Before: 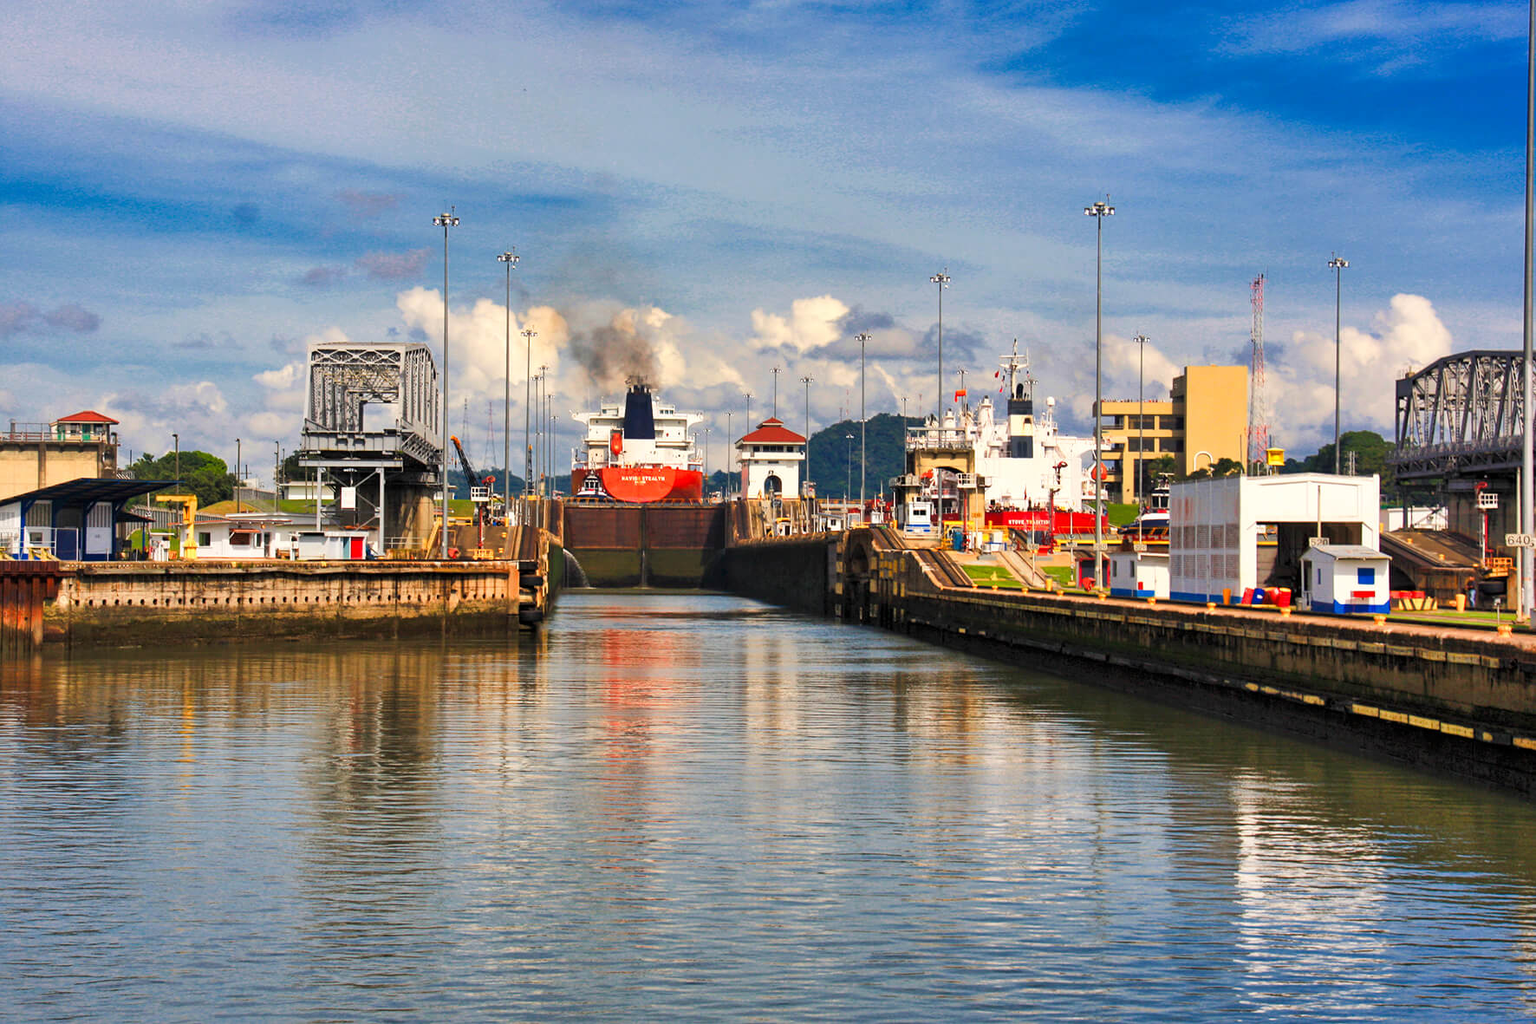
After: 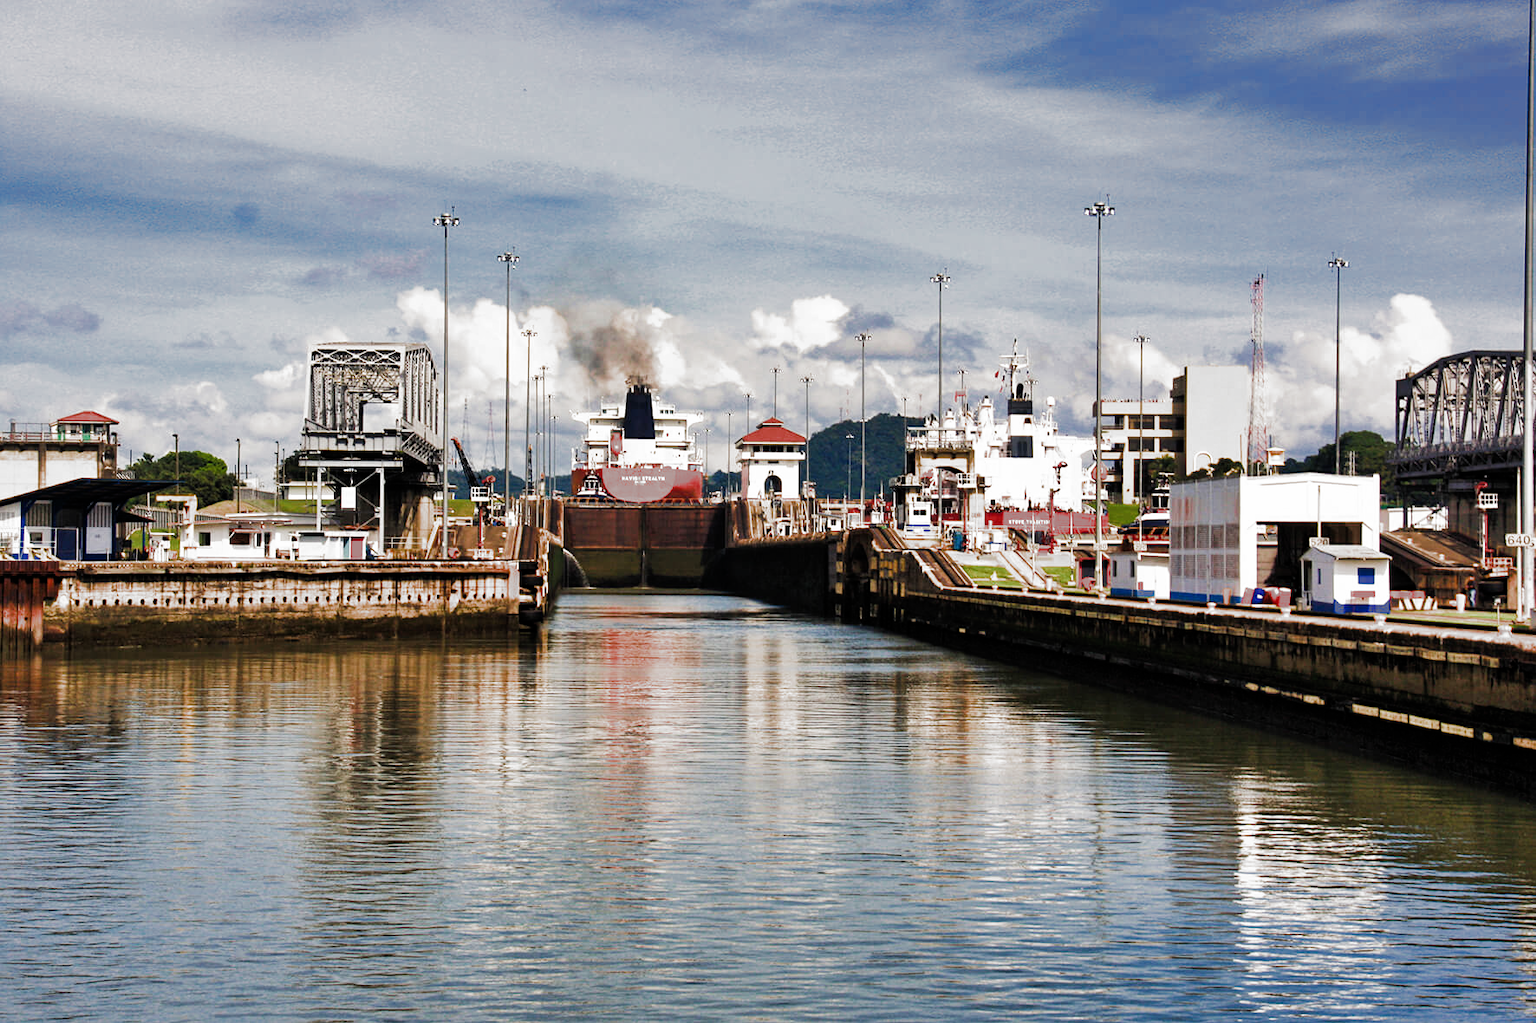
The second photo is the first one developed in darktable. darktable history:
contrast brightness saturation: contrast 0.073
filmic rgb: black relative exposure -7.96 EV, white relative exposure 2.18 EV, threshold 5.94 EV, hardness 6.95, add noise in highlights 0, preserve chrominance max RGB, color science v3 (2019), use custom middle-gray values true, contrast in highlights soft, enable highlight reconstruction true
